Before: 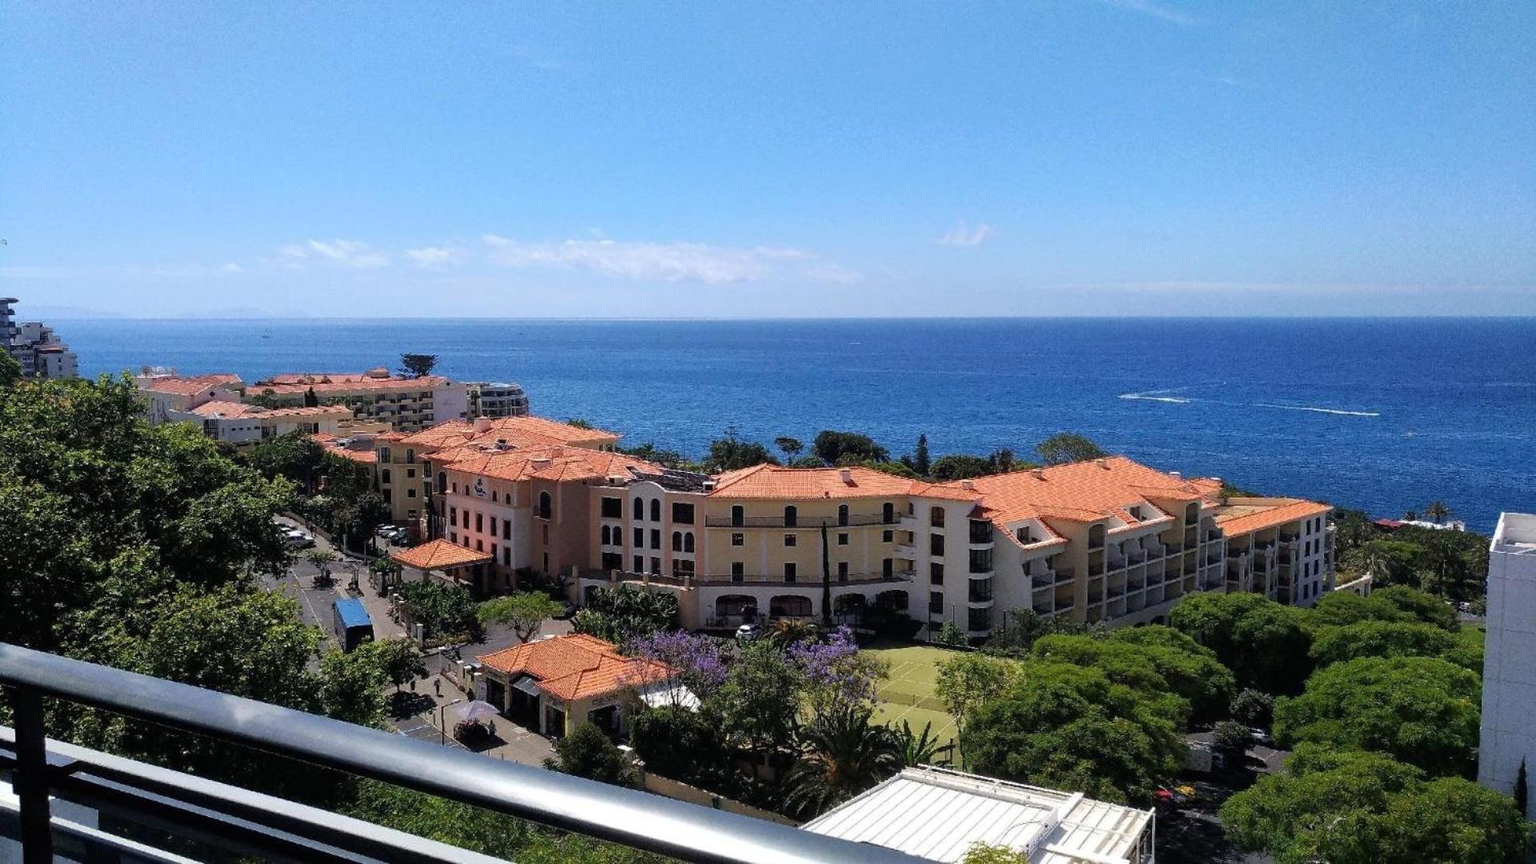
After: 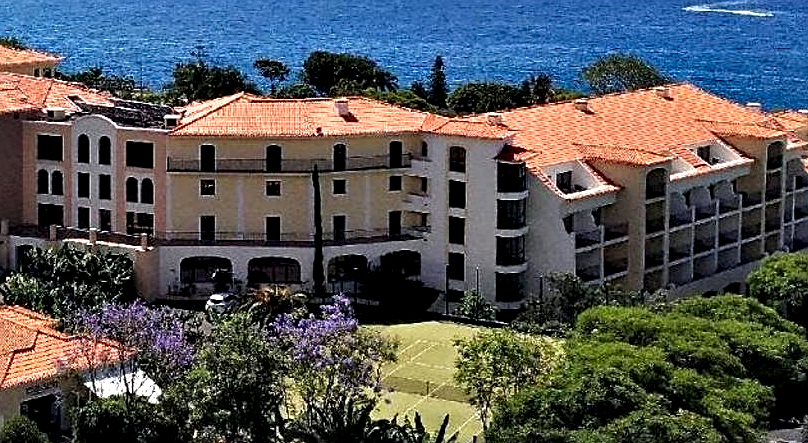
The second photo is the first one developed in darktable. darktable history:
contrast equalizer: octaves 7, y [[0.6 ×6], [0.55 ×6], [0 ×6], [0 ×6], [0 ×6]]
sharpen: on, module defaults
crop: left 37.221%, top 45.169%, right 20.63%, bottom 13.777%
